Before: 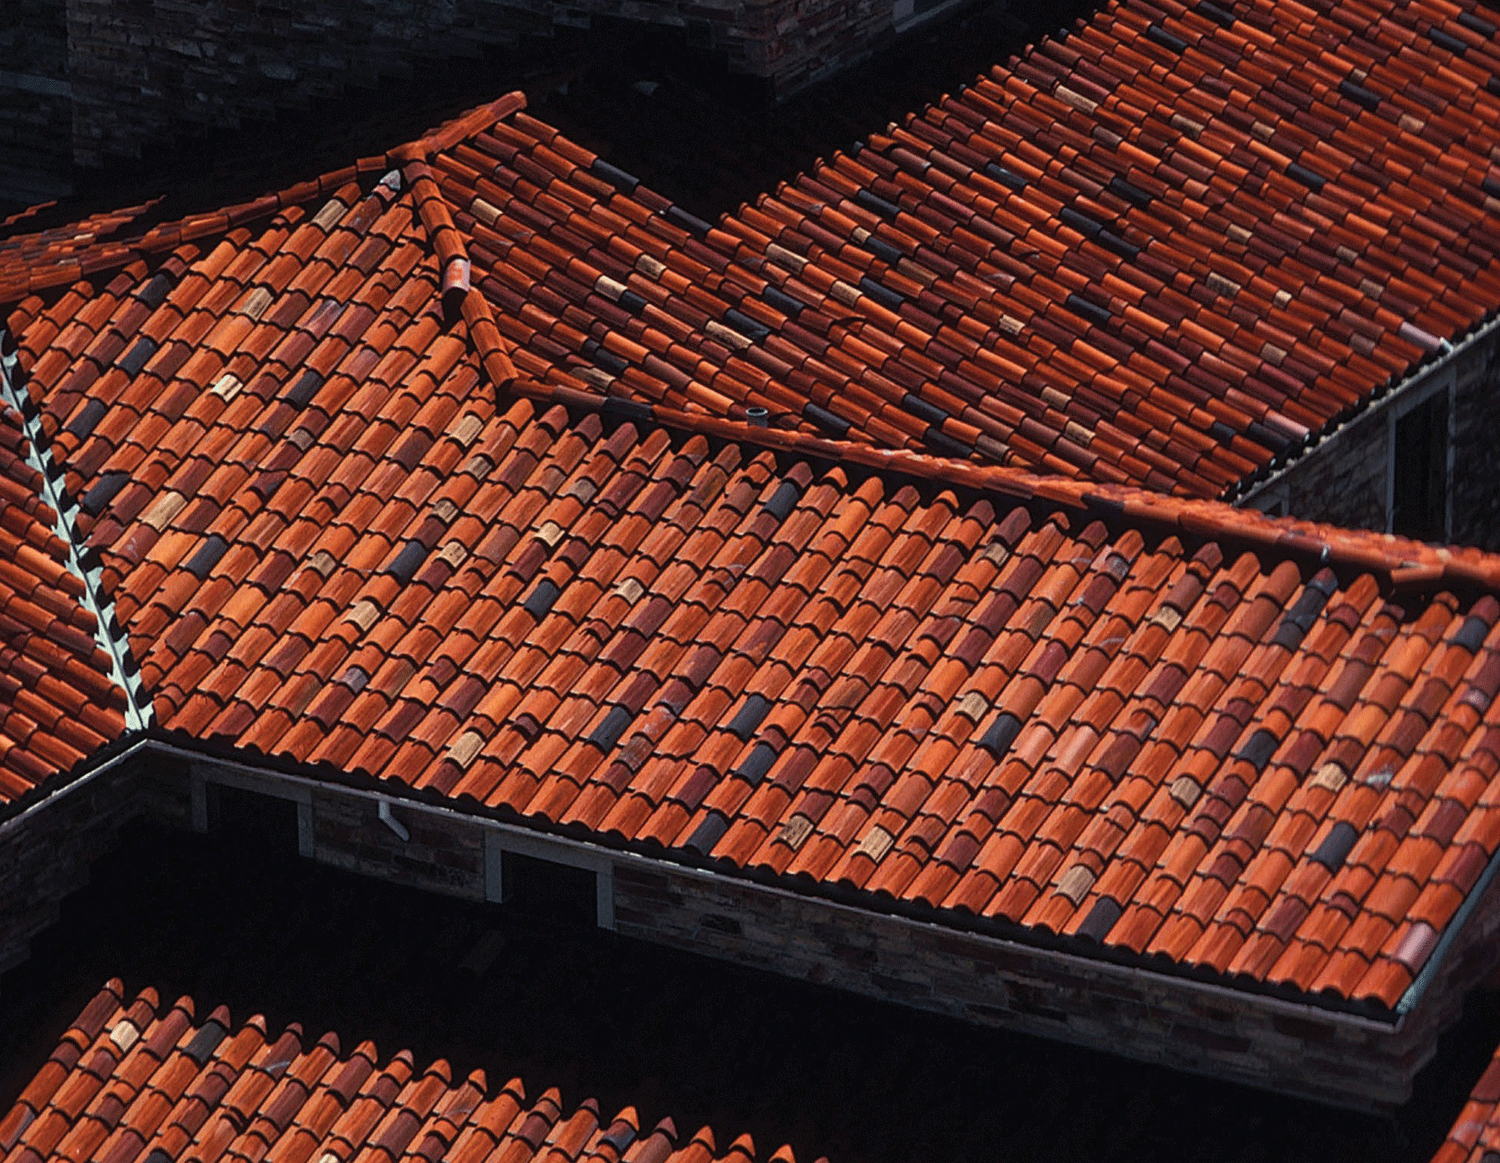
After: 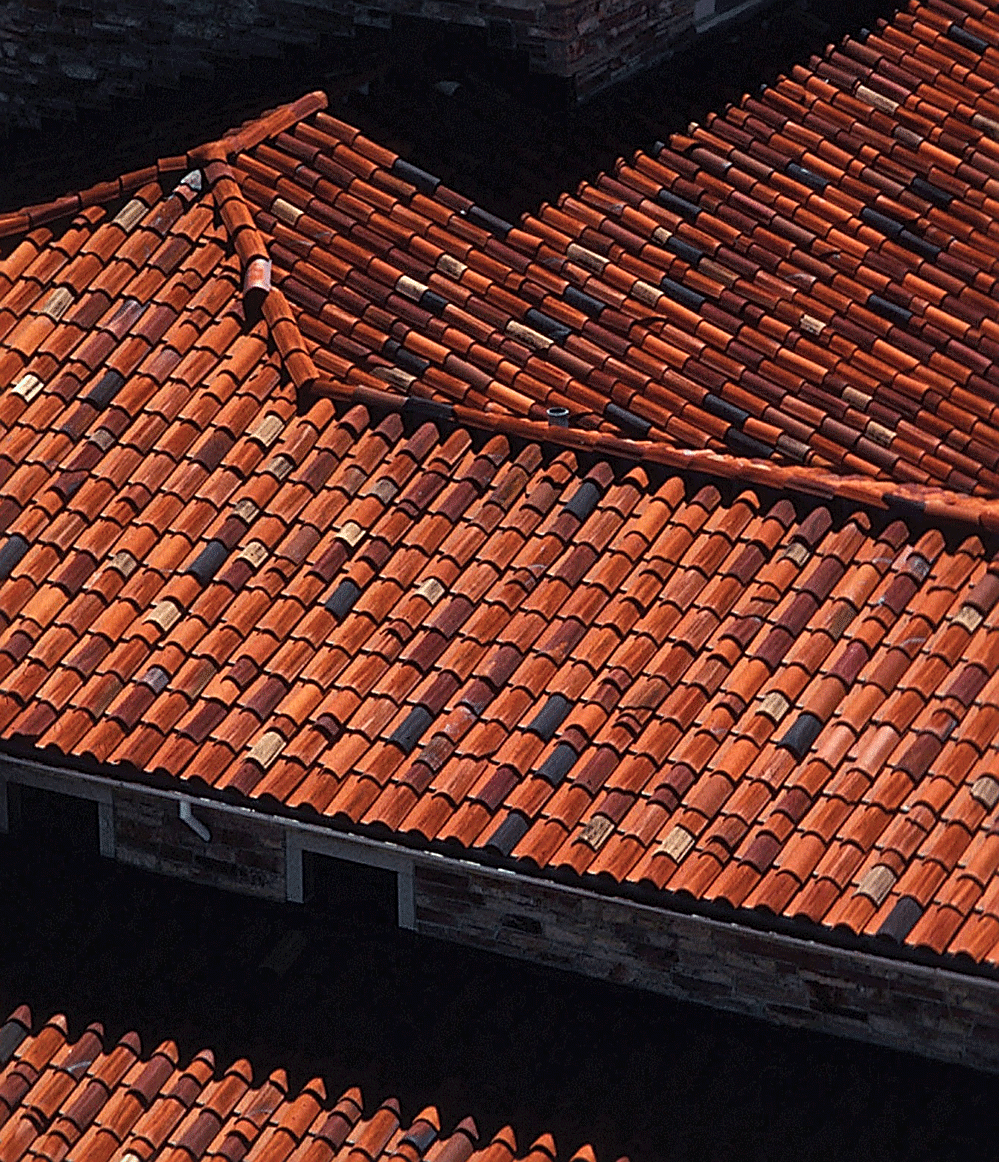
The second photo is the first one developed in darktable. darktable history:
crop and rotate: left 13.342%, right 19.991%
white balance: red 0.978, blue 0.999
exposure: exposure 0.178 EV, compensate exposure bias true, compensate highlight preservation false
local contrast: mode bilateral grid, contrast 20, coarseness 50, detail 120%, midtone range 0.2
sharpen: on, module defaults
